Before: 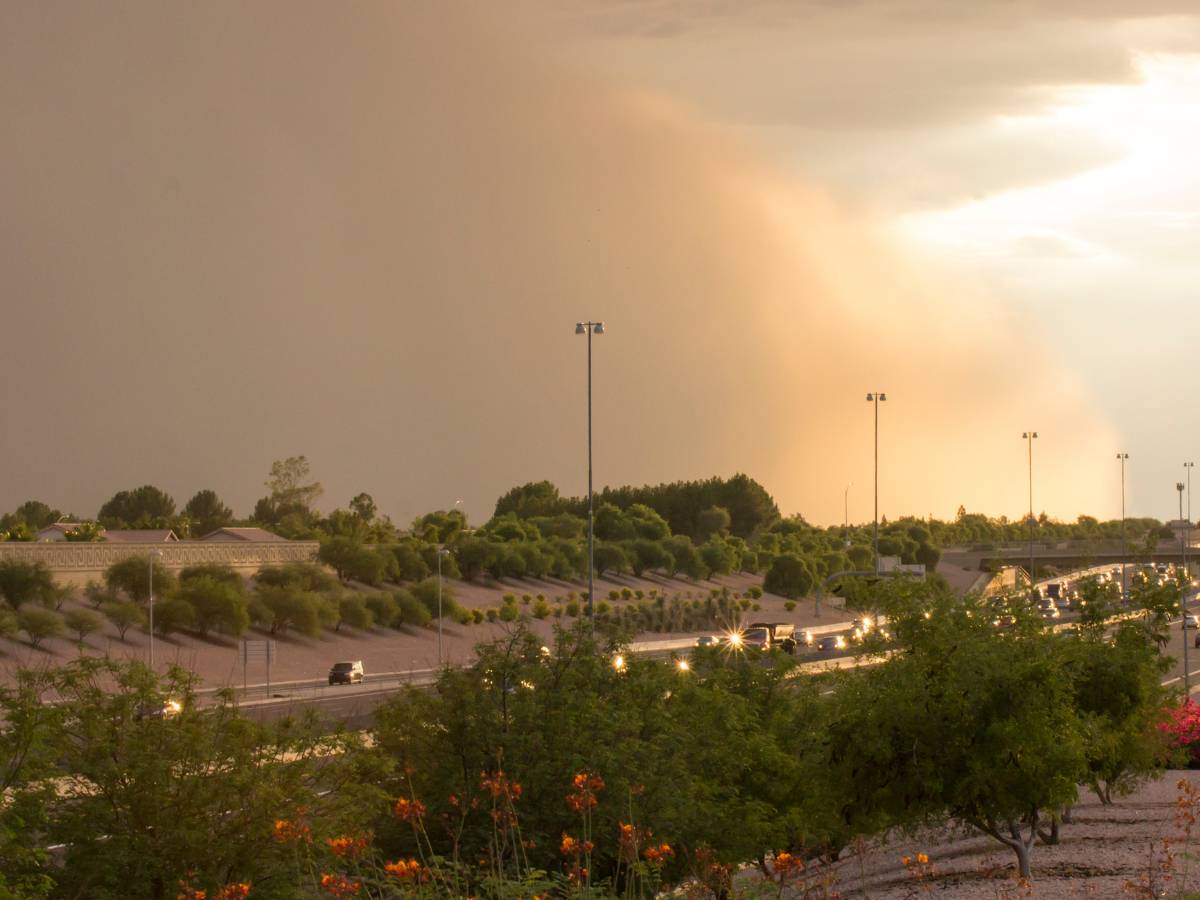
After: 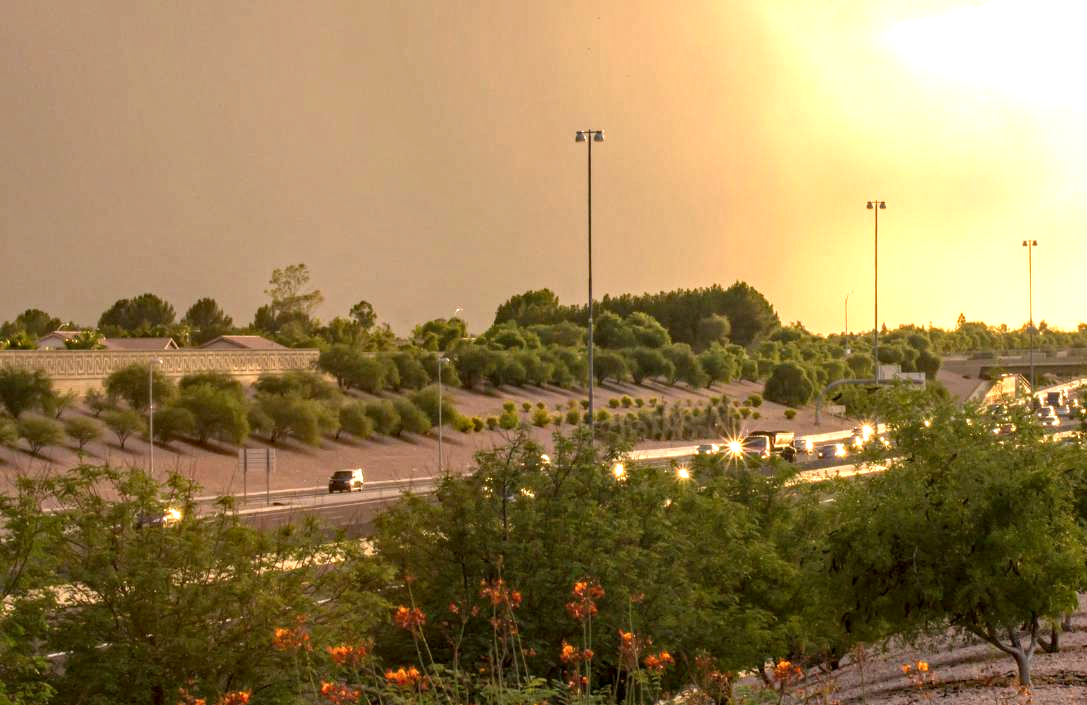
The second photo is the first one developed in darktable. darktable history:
local contrast: detail 130%
crop: top 21.376%, right 9.399%, bottom 0.234%
haze removal: strength 0.287, distance 0.255, compatibility mode true, adaptive false
exposure: exposure 0.756 EV, compensate highlight preservation false
